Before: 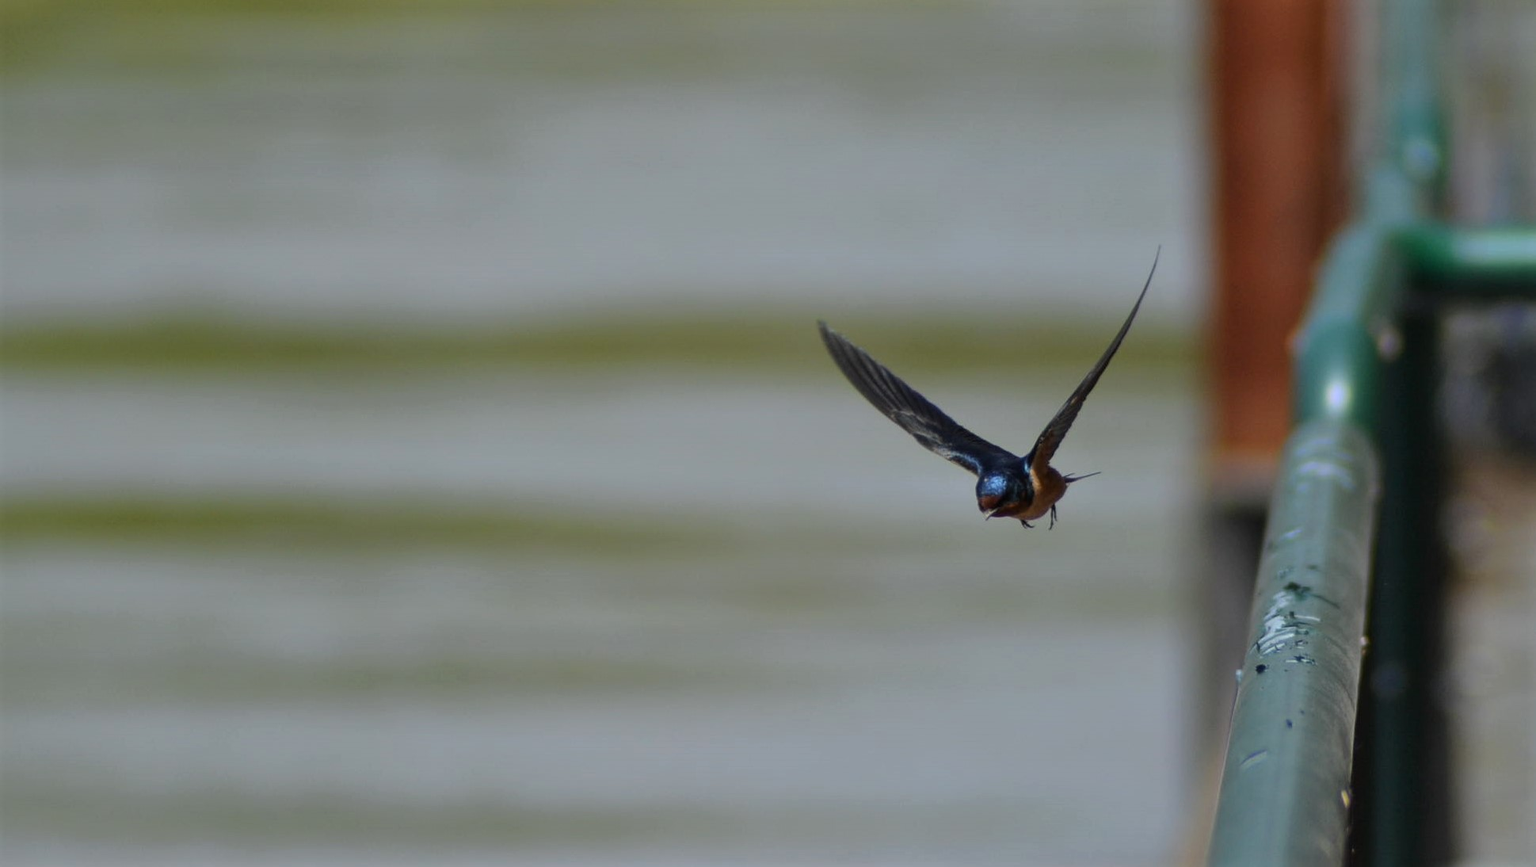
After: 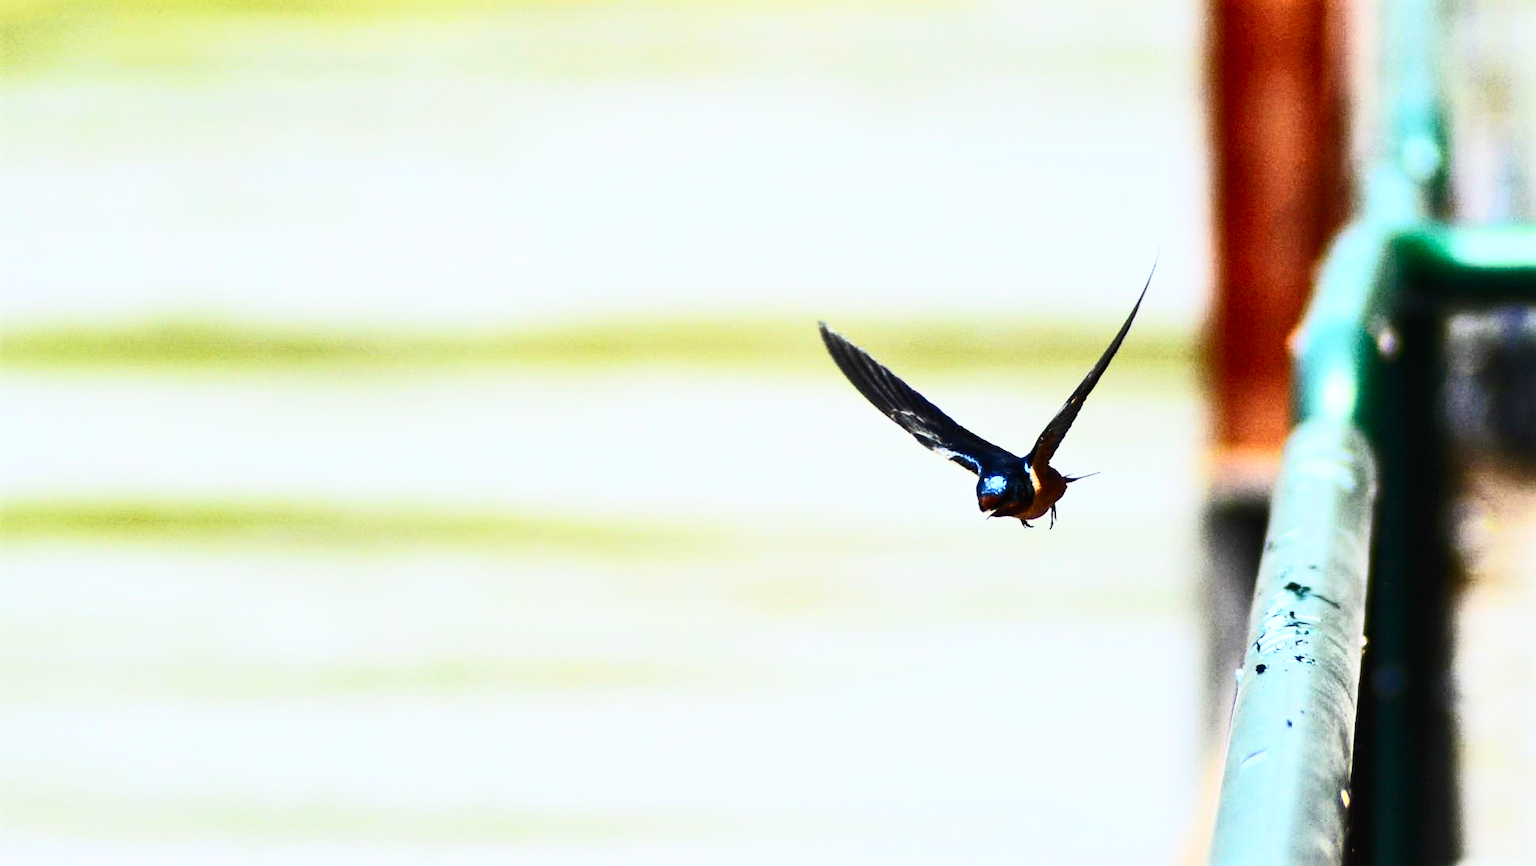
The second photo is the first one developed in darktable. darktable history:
contrast brightness saturation: contrast 0.62, brightness 0.34, saturation 0.14
exposure: black level correction 0.002, exposure -0.1 EV, compensate highlight preservation false
base curve: curves: ch0 [(0, 0) (0.007, 0.004) (0.027, 0.03) (0.046, 0.07) (0.207, 0.54) (0.442, 0.872) (0.673, 0.972) (1, 1)], preserve colors none
grain: coarseness 0.09 ISO
